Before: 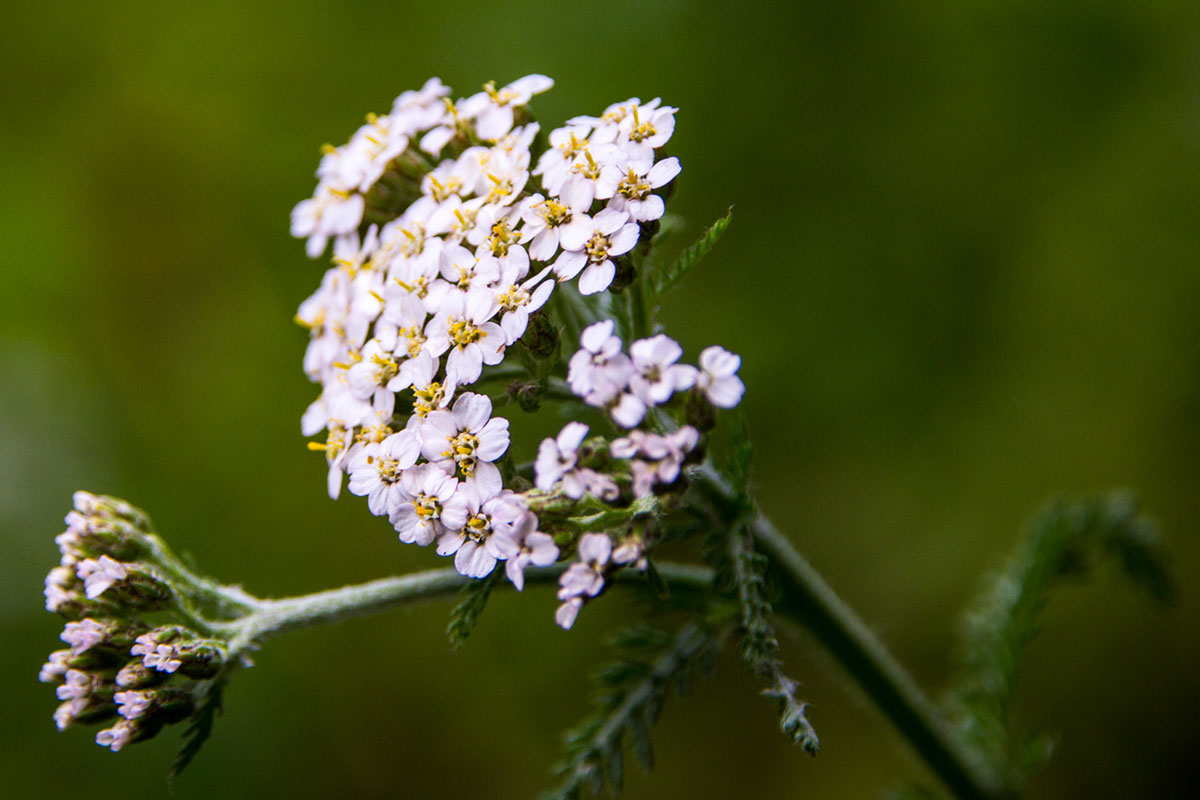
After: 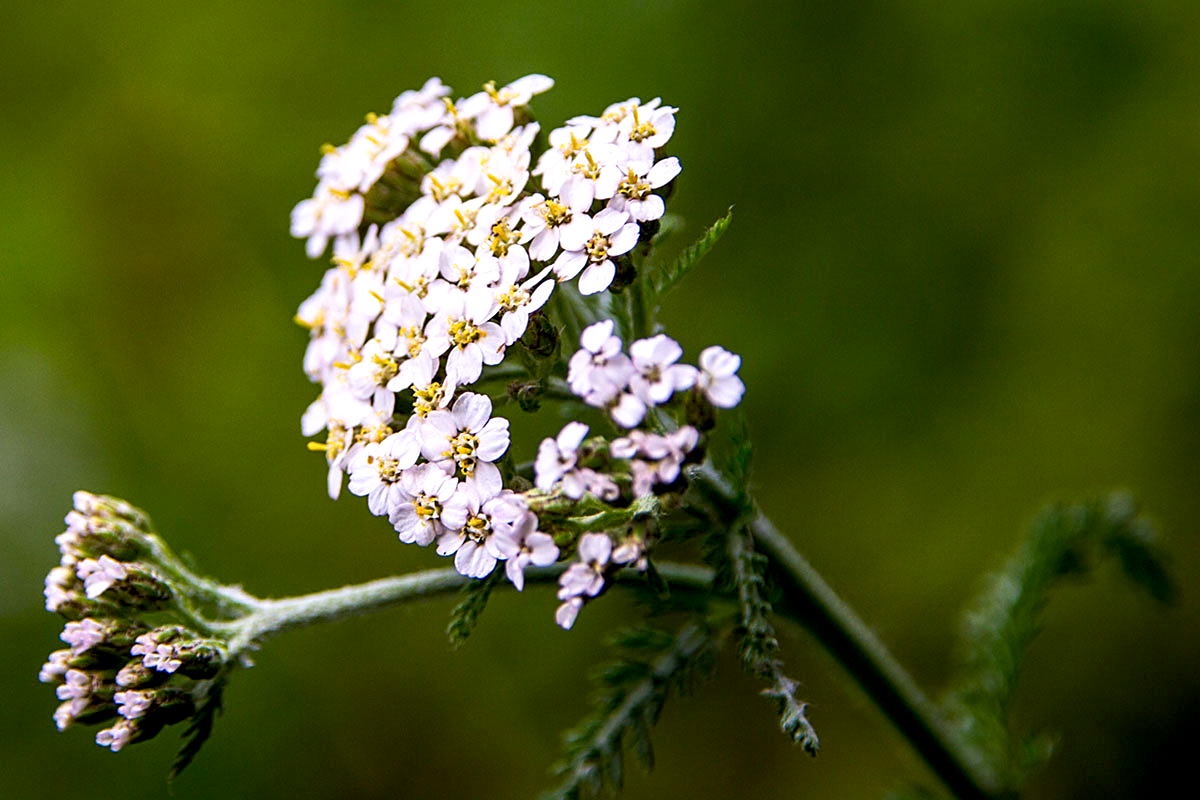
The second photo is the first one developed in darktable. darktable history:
exposure: black level correction 0.005, exposure 0.286 EV, compensate highlight preservation false
sharpen: on, module defaults
